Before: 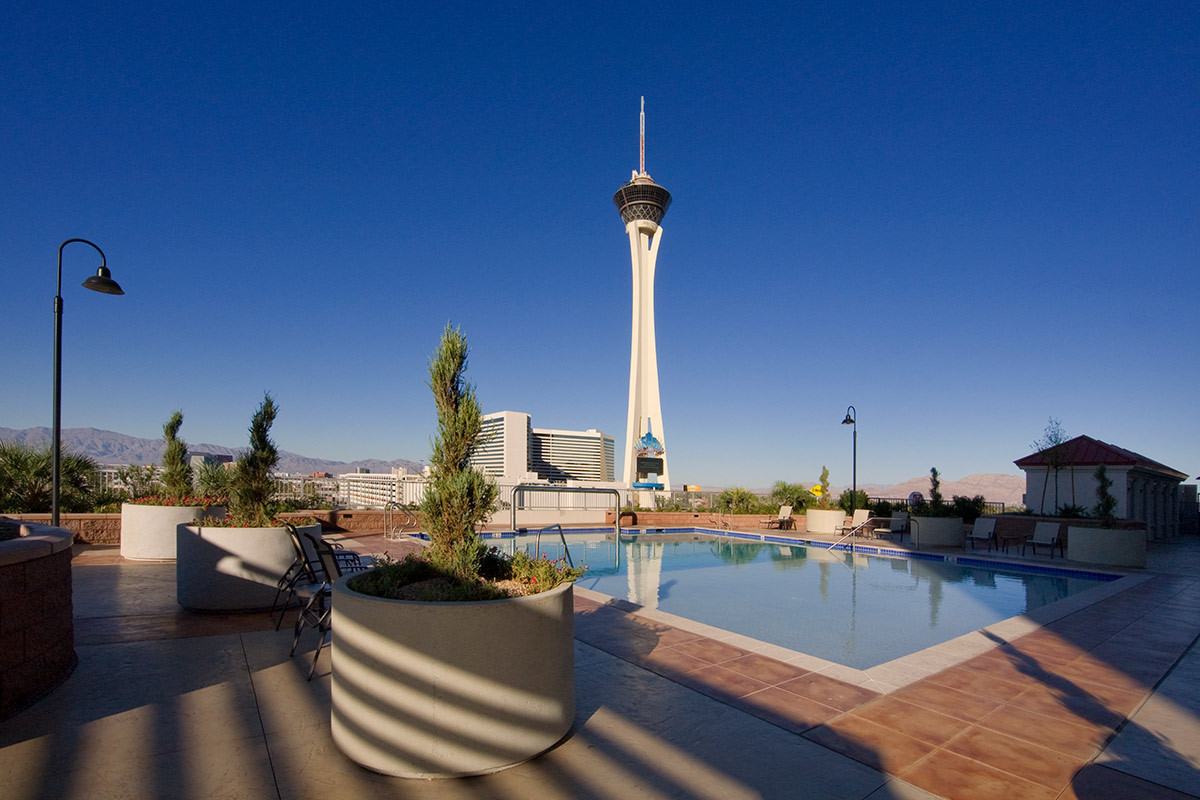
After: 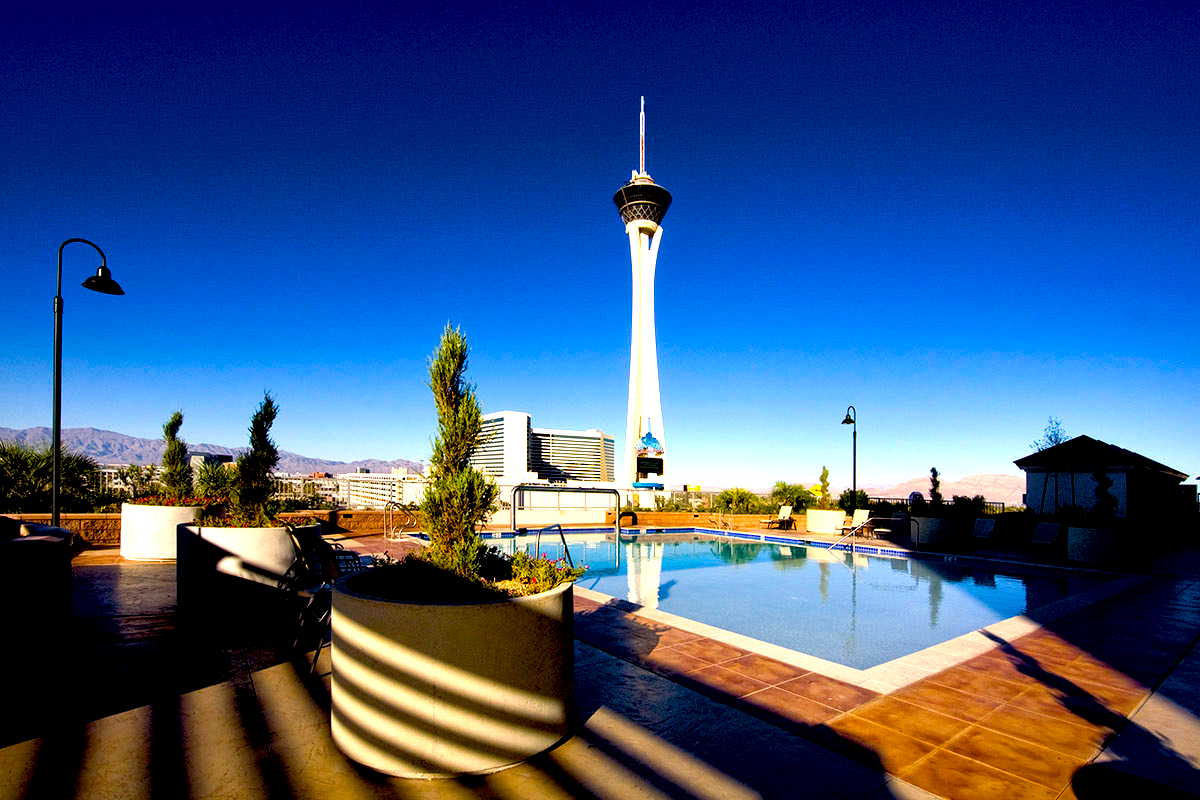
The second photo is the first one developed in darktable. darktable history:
color balance rgb: linear chroma grading › shadows -10.687%, linear chroma grading › global chroma 19.622%, perceptual saturation grading › global saturation 29.655%, perceptual brilliance grading › global brilliance 21.572%, perceptual brilliance grading › shadows -34.25%
exposure: black level correction 0.039, exposure 0.499 EV, compensate highlight preservation false
